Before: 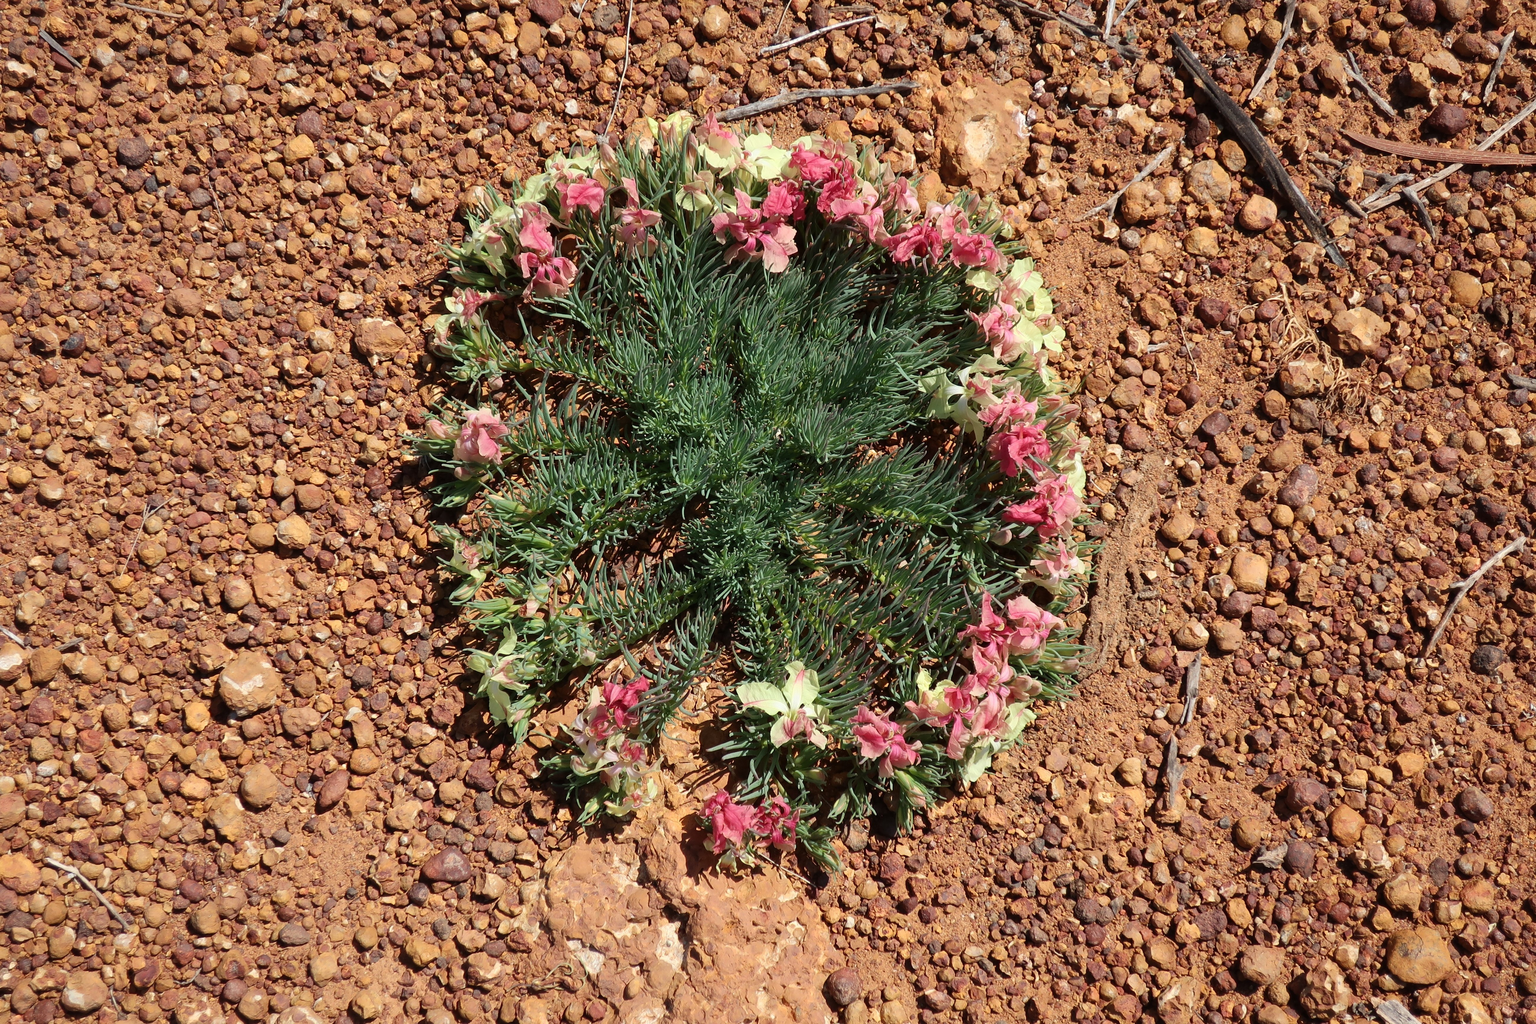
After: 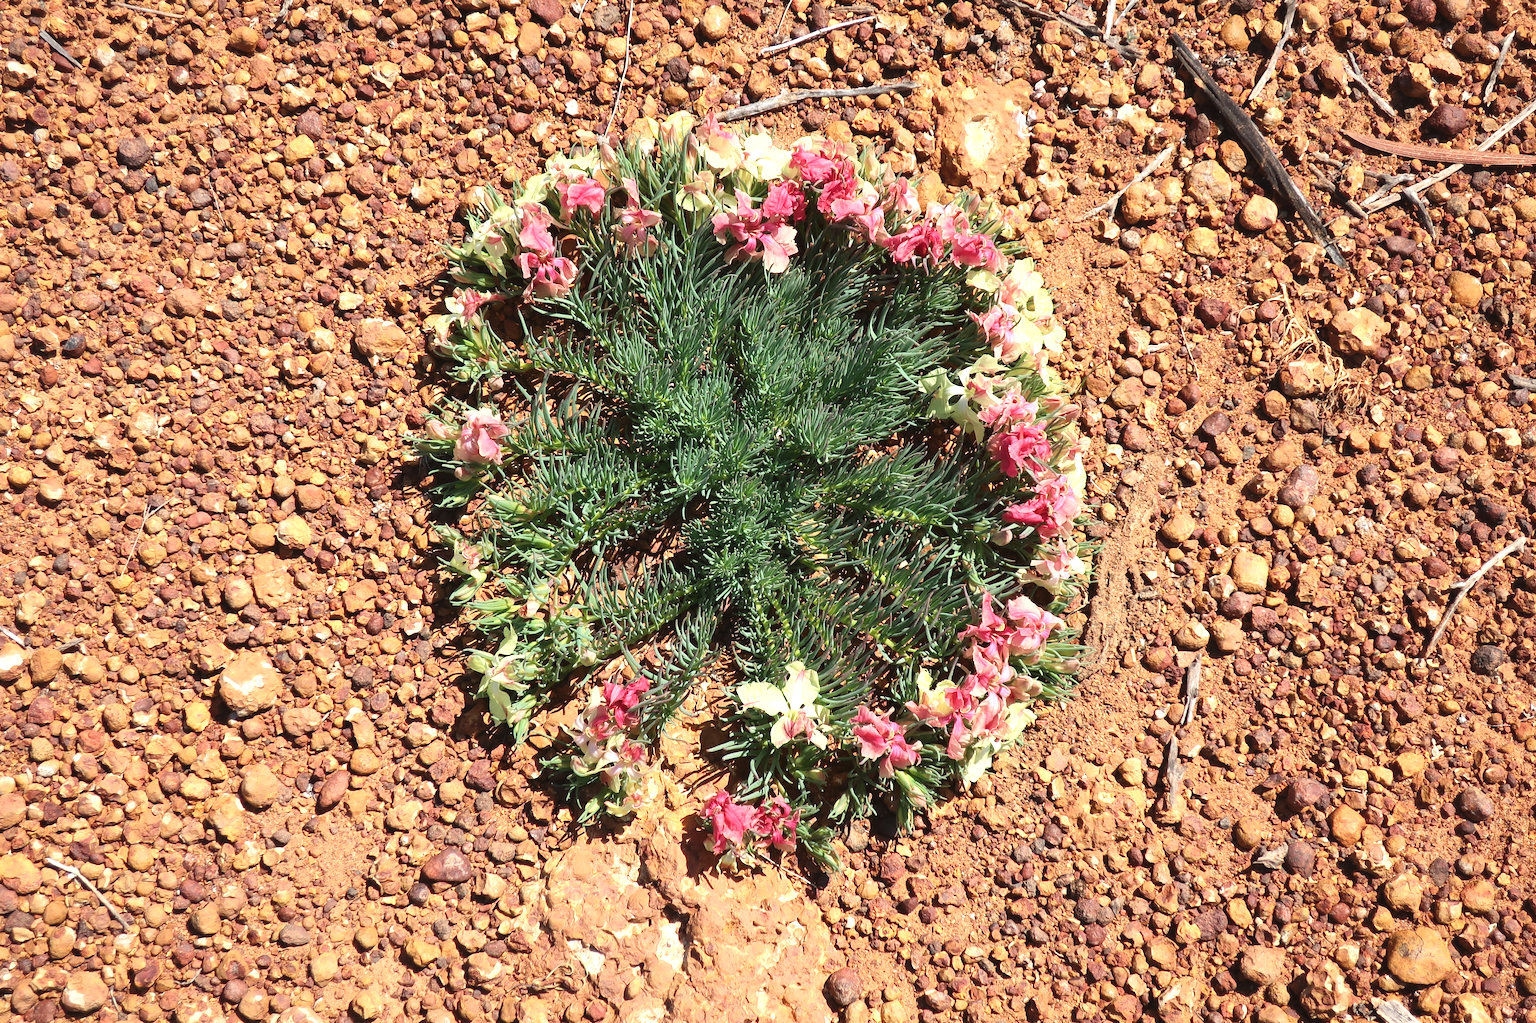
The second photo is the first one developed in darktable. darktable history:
tone equalizer: -7 EV 0.13 EV, smoothing diameter 25%, edges refinement/feathering 10, preserve details guided filter
exposure: black level correction -0.002, exposure 0.708 EV, compensate exposure bias true, compensate highlight preservation false
contrast brightness saturation: contrast 0.08, saturation 0.02
sharpen: radius 2.883, amount 0.868, threshold 47.523
